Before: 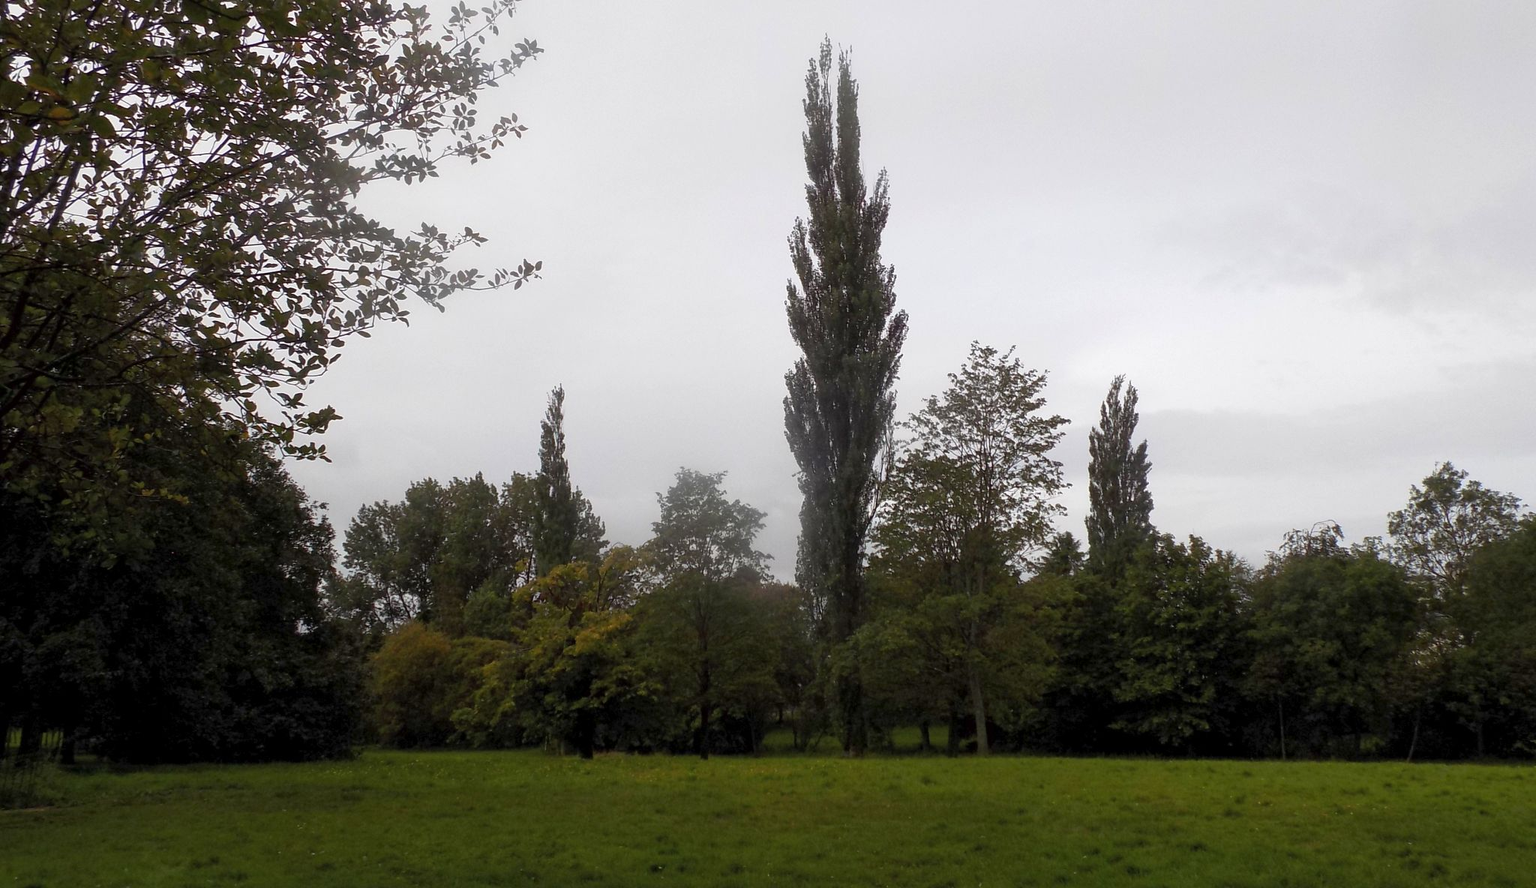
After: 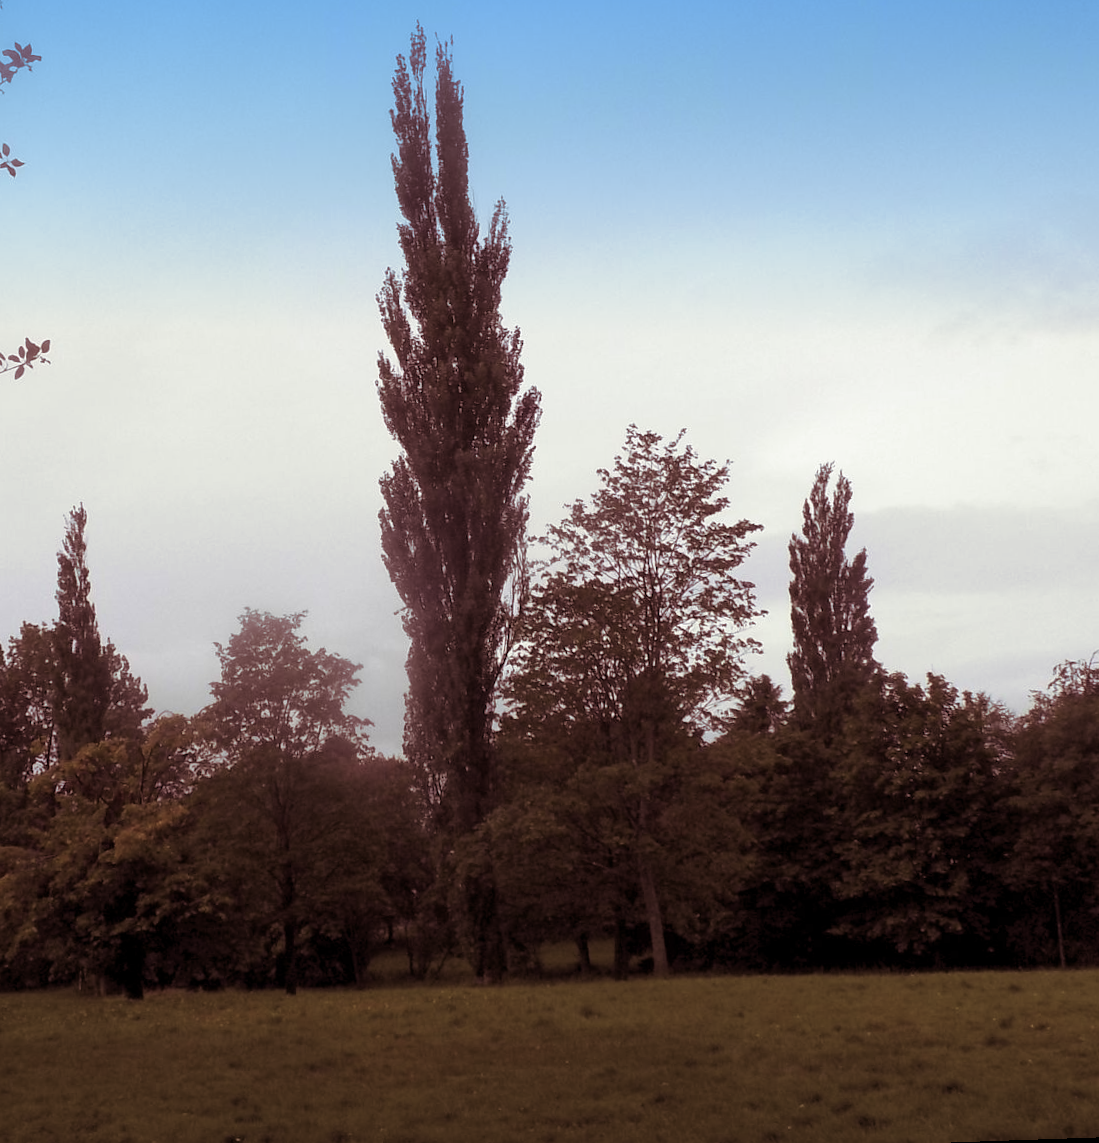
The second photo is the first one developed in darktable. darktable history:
color balance: mode lift, gamma, gain (sRGB)
crop: left 31.458%, top 0%, right 11.876%
rotate and perspective: rotation -2.12°, lens shift (vertical) 0.009, lens shift (horizontal) -0.008, automatic cropping original format, crop left 0.036, crop right 0.964, crop top 0.05, crop bottom 0.959
split-toning: on, module defaults
graduated density: density 2.02 EV, hardness 44%, rotation 0.374°, offset 8.21, hue 208.8°, saturation 97%
tone equalizer: on, module defaults
